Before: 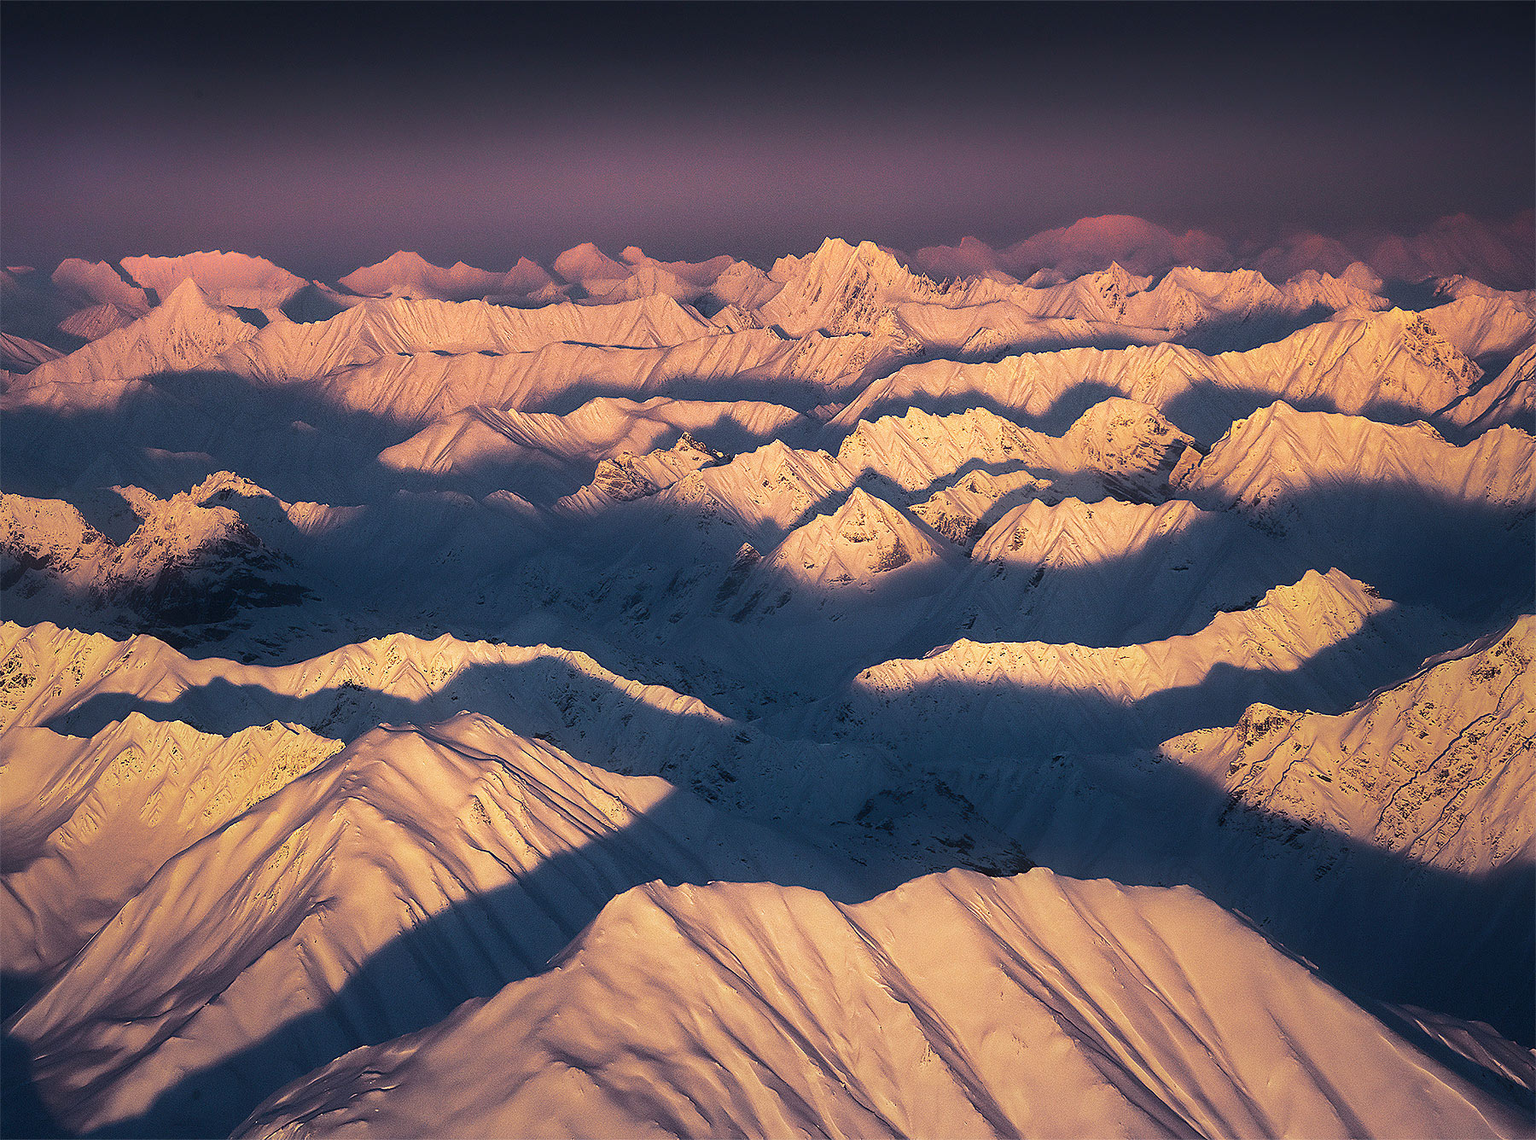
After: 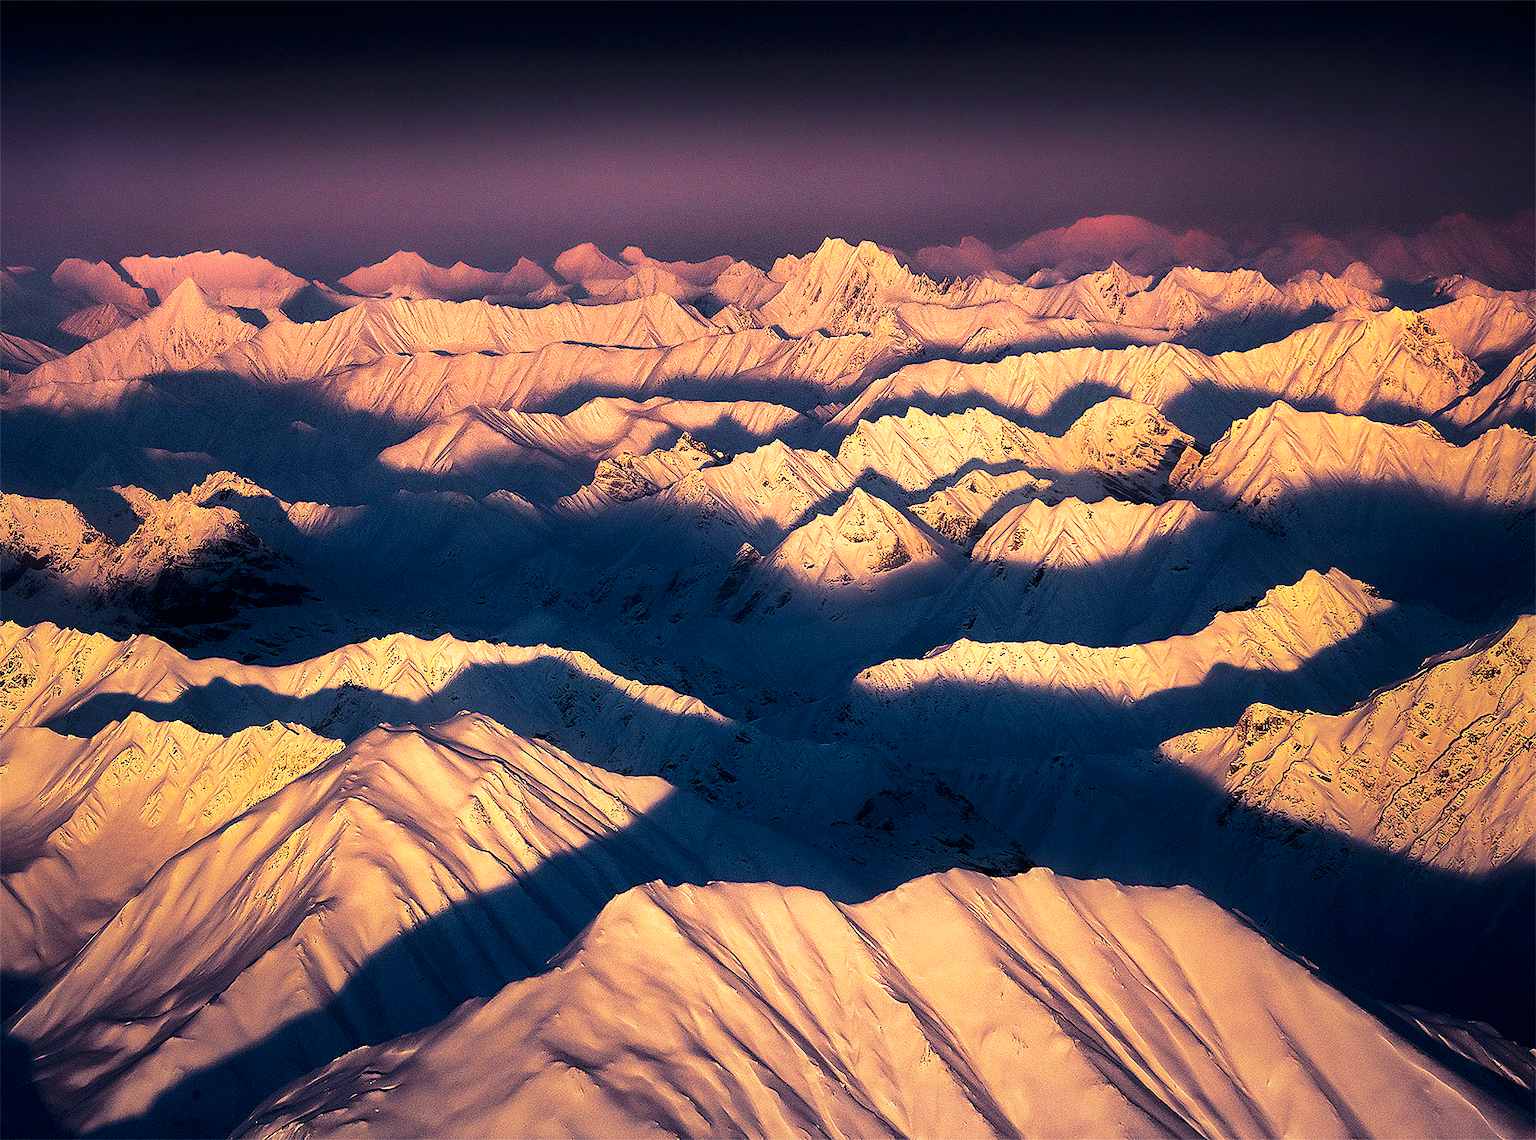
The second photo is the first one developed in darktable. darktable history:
tone curve: curves: ch0 [(0, 0) (0.003, 0) (0.011, 0.001) (0.025, 0.002) (0.044, 0.004) (0.069, 0.006) (0.1, 0.009) (0.136, 0.03) (0.177, 0.076) (0.224, 0.13) (0.277, 0.202) (0.335, 0.28) (0.399, 0.367) (0.468, 0.46) (0.543, 0.562) (0.623, 0.67) (0.709, 0.787) (0.801, 0.889) (0.898, 0.972) (1, 1)], preserve colors none
tone equalizer: on, module defaults
